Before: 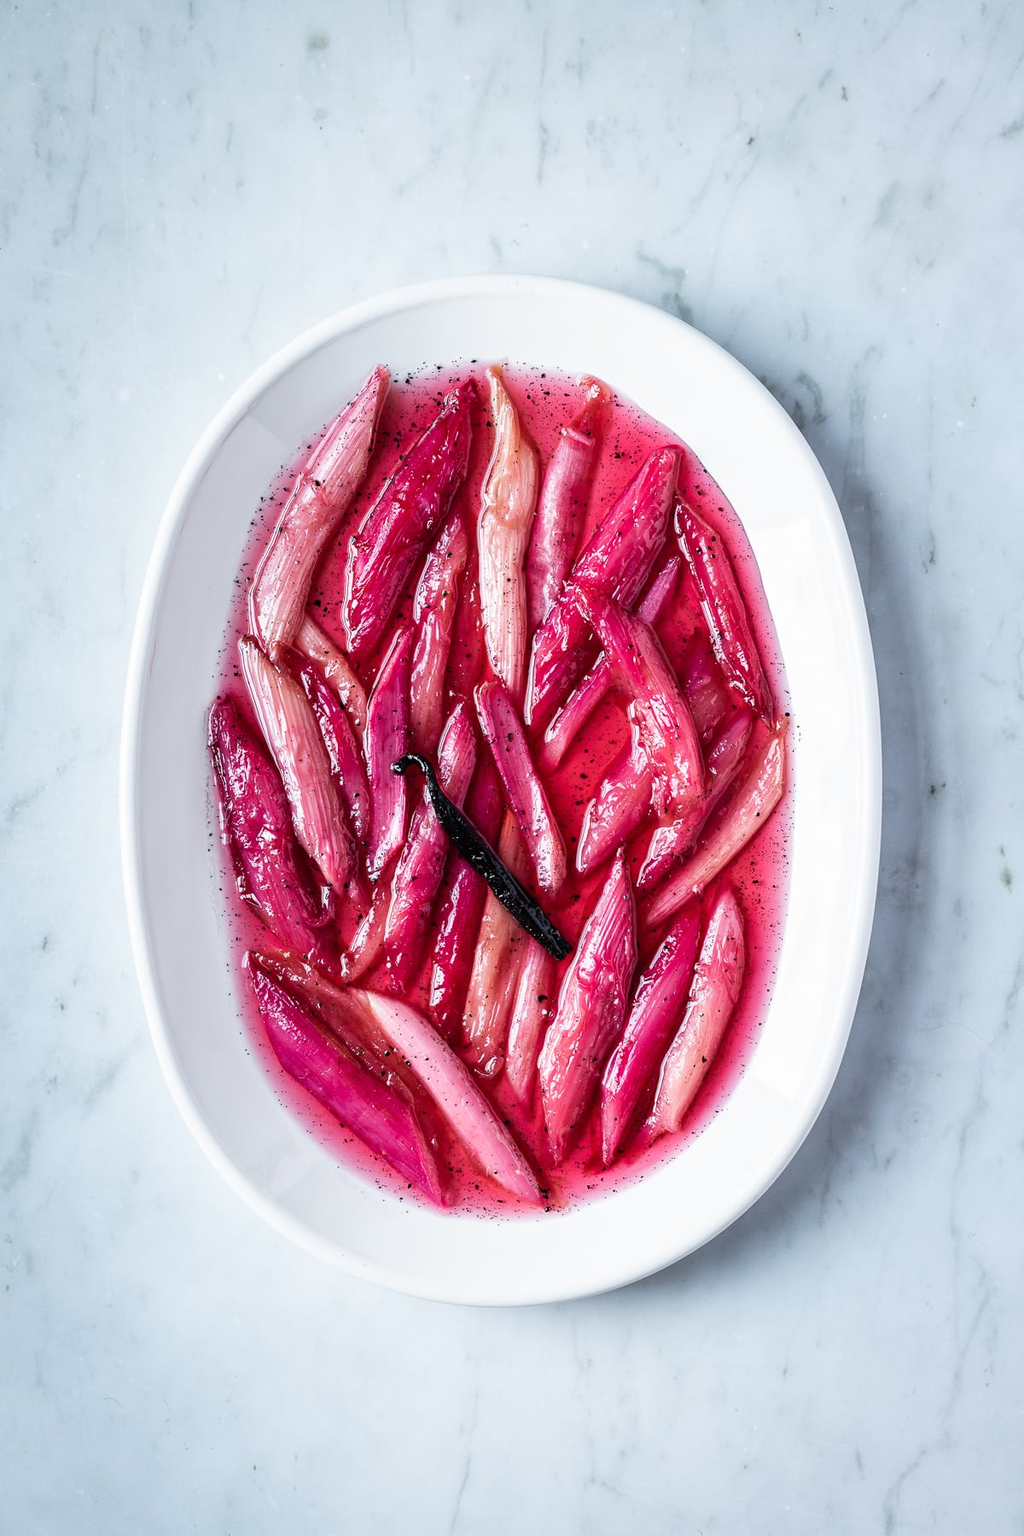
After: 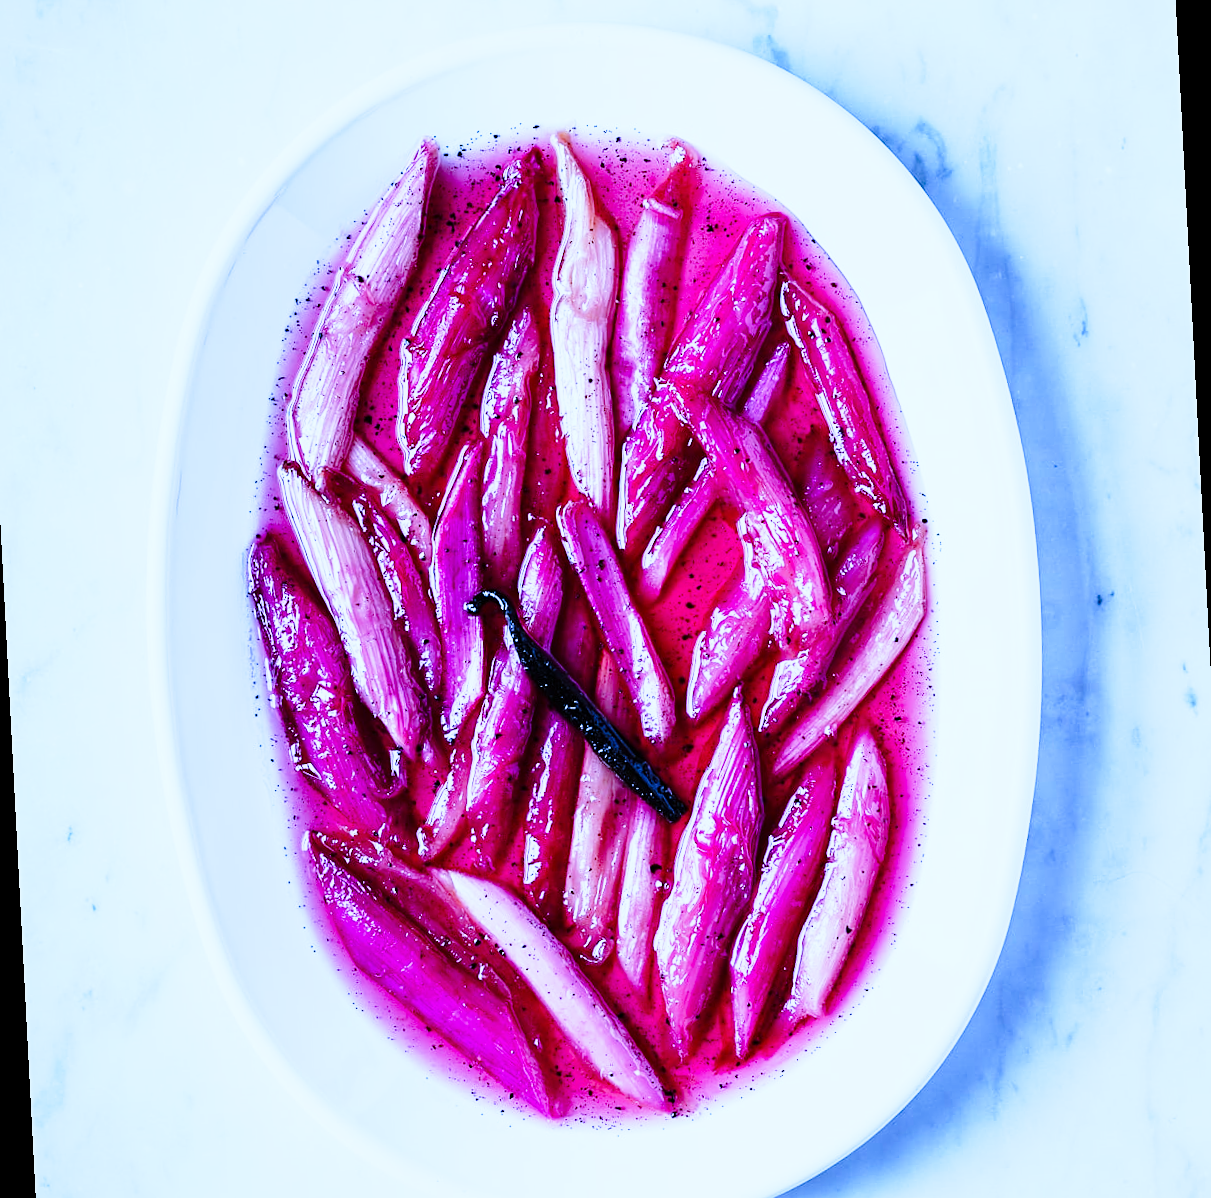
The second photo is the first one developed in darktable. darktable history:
color zones: curves: ch0 [(0, 0.613) (0.01, 0.613) (0.245, 0.448) (0.498, 0.529) (0.642, 0.665) (0.879, 0.777) (0.99, 0.613)]; ch1 [(0, 0) (0.143, 0) (0.286, 0) (0.429, 0) (0.571, 0) (0.714, 0) (0.857, 0)], mix -121.96%
exposure: exposure -0.151 EV, compensate highlight preservation false
crop and rotate: top 12.5%, bottom 12.5%
tone equalizer: -8 EV -0.417 EV, -7 EV -0.389 EV, -6 EV -0.333 EV, -5 EV -0.222 EV, -3 EV 0.222 EV, -2 EV 0.333 EV, -1 EV 0.389 EV, +0 EV 0.417 EV, edges refinement/feathering 500, mask exposure compensation -1.25 EV, preserve details no
sharpen: amount 0.2
base curve: curves: ch0 [(0, 0) (0.028, 0.03) (0.121, 0.232) (0.46, 0.748) (0.859, 0.968) (1, 1)], preserve colors none
white balance: red 0.766, blue 1.537
rotate and perspective: rotation -3°, crop left 0.031, crop right 0.968, crop top 0.07, crop bottom 0.93
